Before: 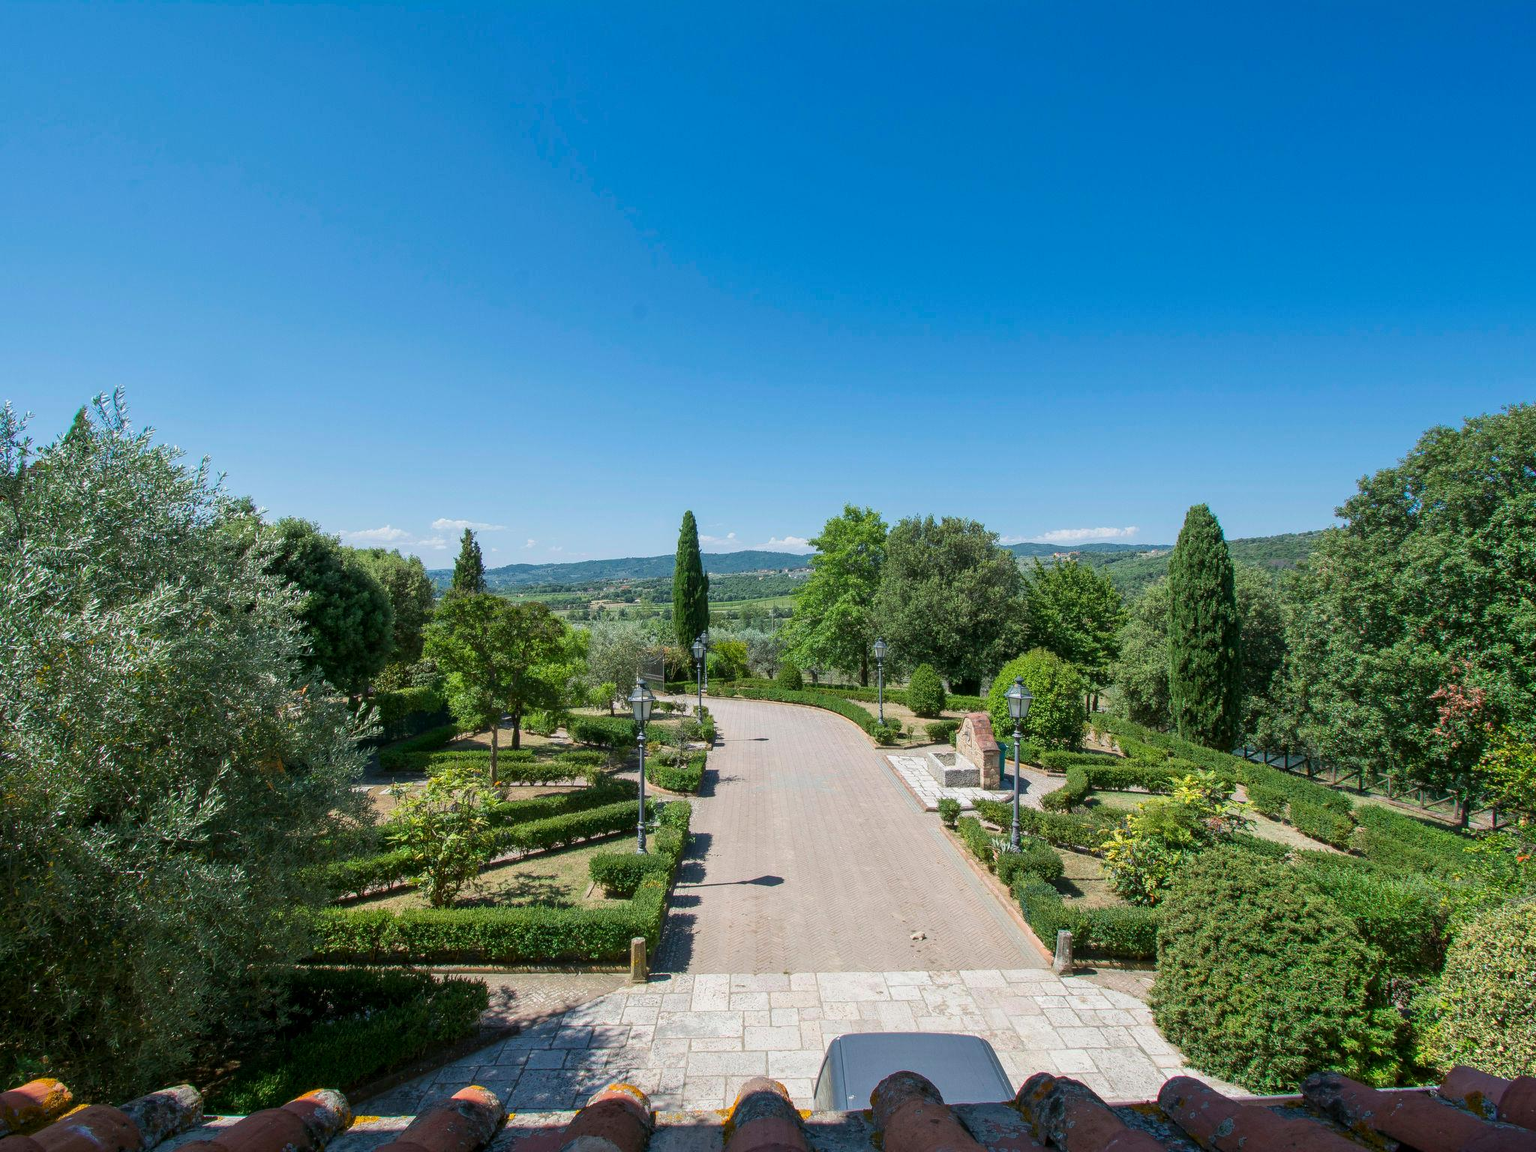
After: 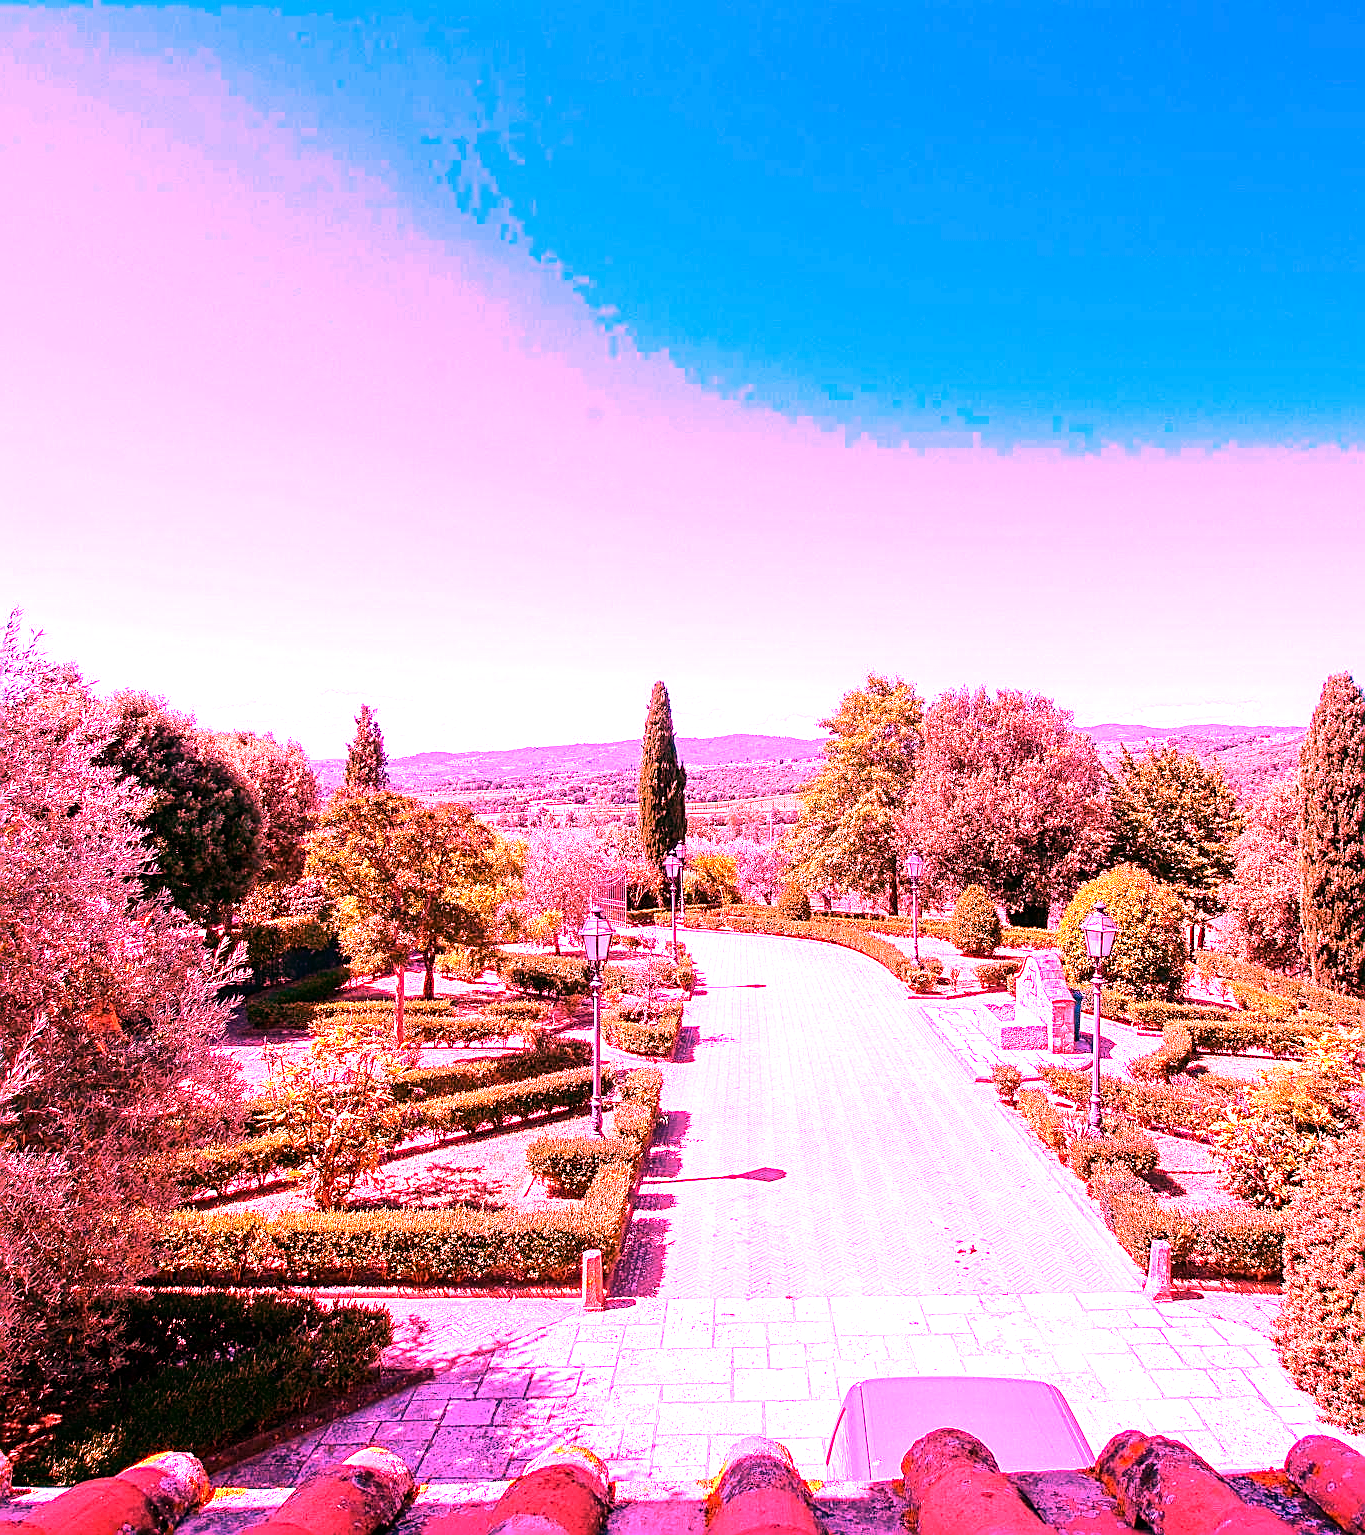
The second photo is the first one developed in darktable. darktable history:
exposure: exposure 0.127 EV, compensate highlight preservation false
crop and rotate: left 12.673%, right 20.66%
white balance: red 4.26, blue 1.802
sharpen: on, module defaults
tone equalizer: -8 EV -0.75 EV, -7 EV -0.7 EV, -6 EV -0.6 EV, -5 EV -0.4 EV, -3 EV 0.4 EV, -2 EV 0.6 EV, -1 EV 0.7 EV, +0 EV 0.75 EV, edges refinement/feathering 500, mask exposure compensation -1.57 EV, preserve details no
